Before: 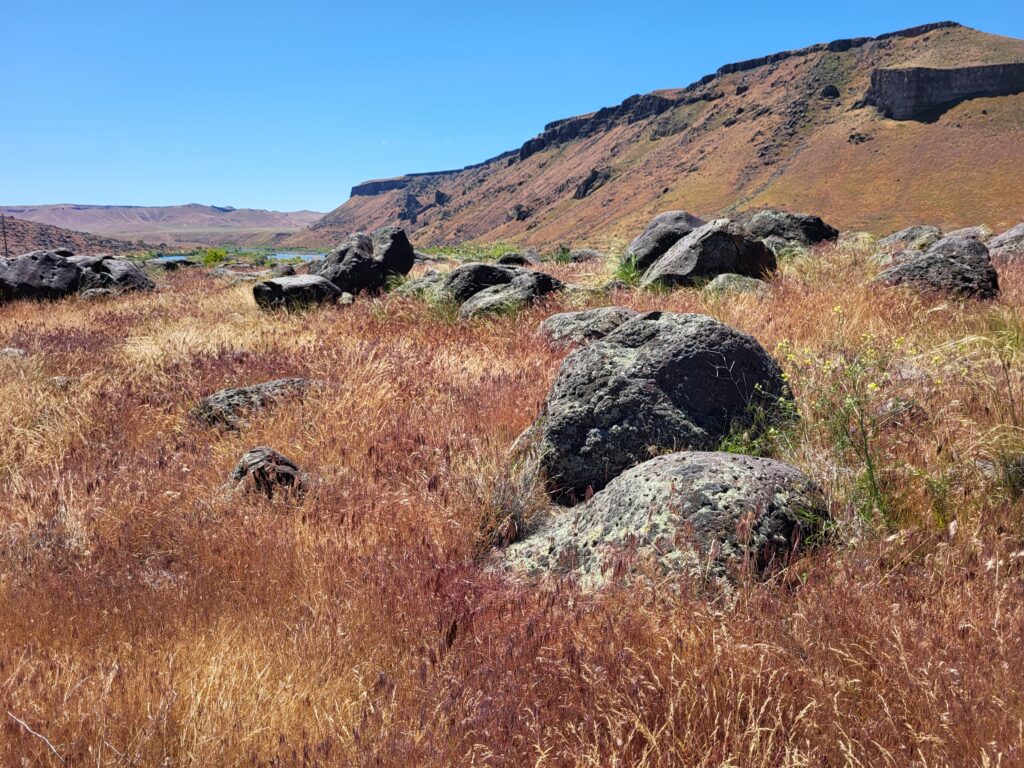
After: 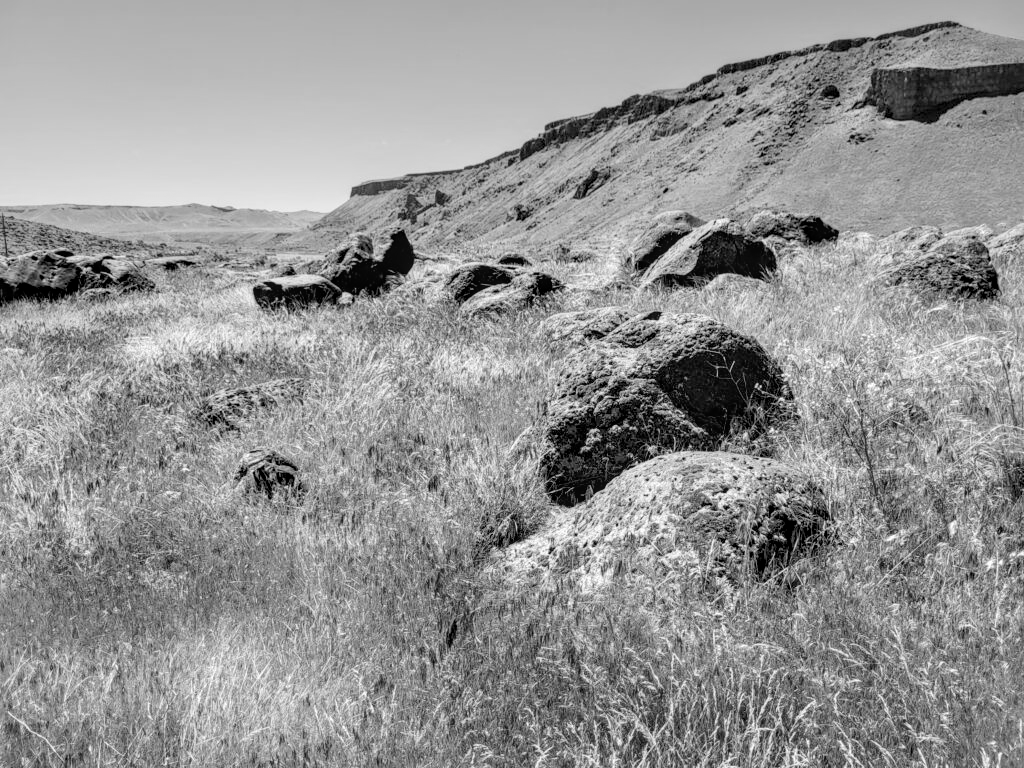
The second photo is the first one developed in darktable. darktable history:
local contrast: detail 130%
contrast brightness saturation: contrast 0.07, brightness 0.18, saturation 0.4
tone curve: curves: ch0 [(0, 0.019) (0.11, 0.036) (0.259, 0.214) (0.378, 0.365) (0.499, 0.529) (1, 1)], color space Lab, linked channels, preserve colors none
monochrome: a -6.99, b 35.61, size 1.4
